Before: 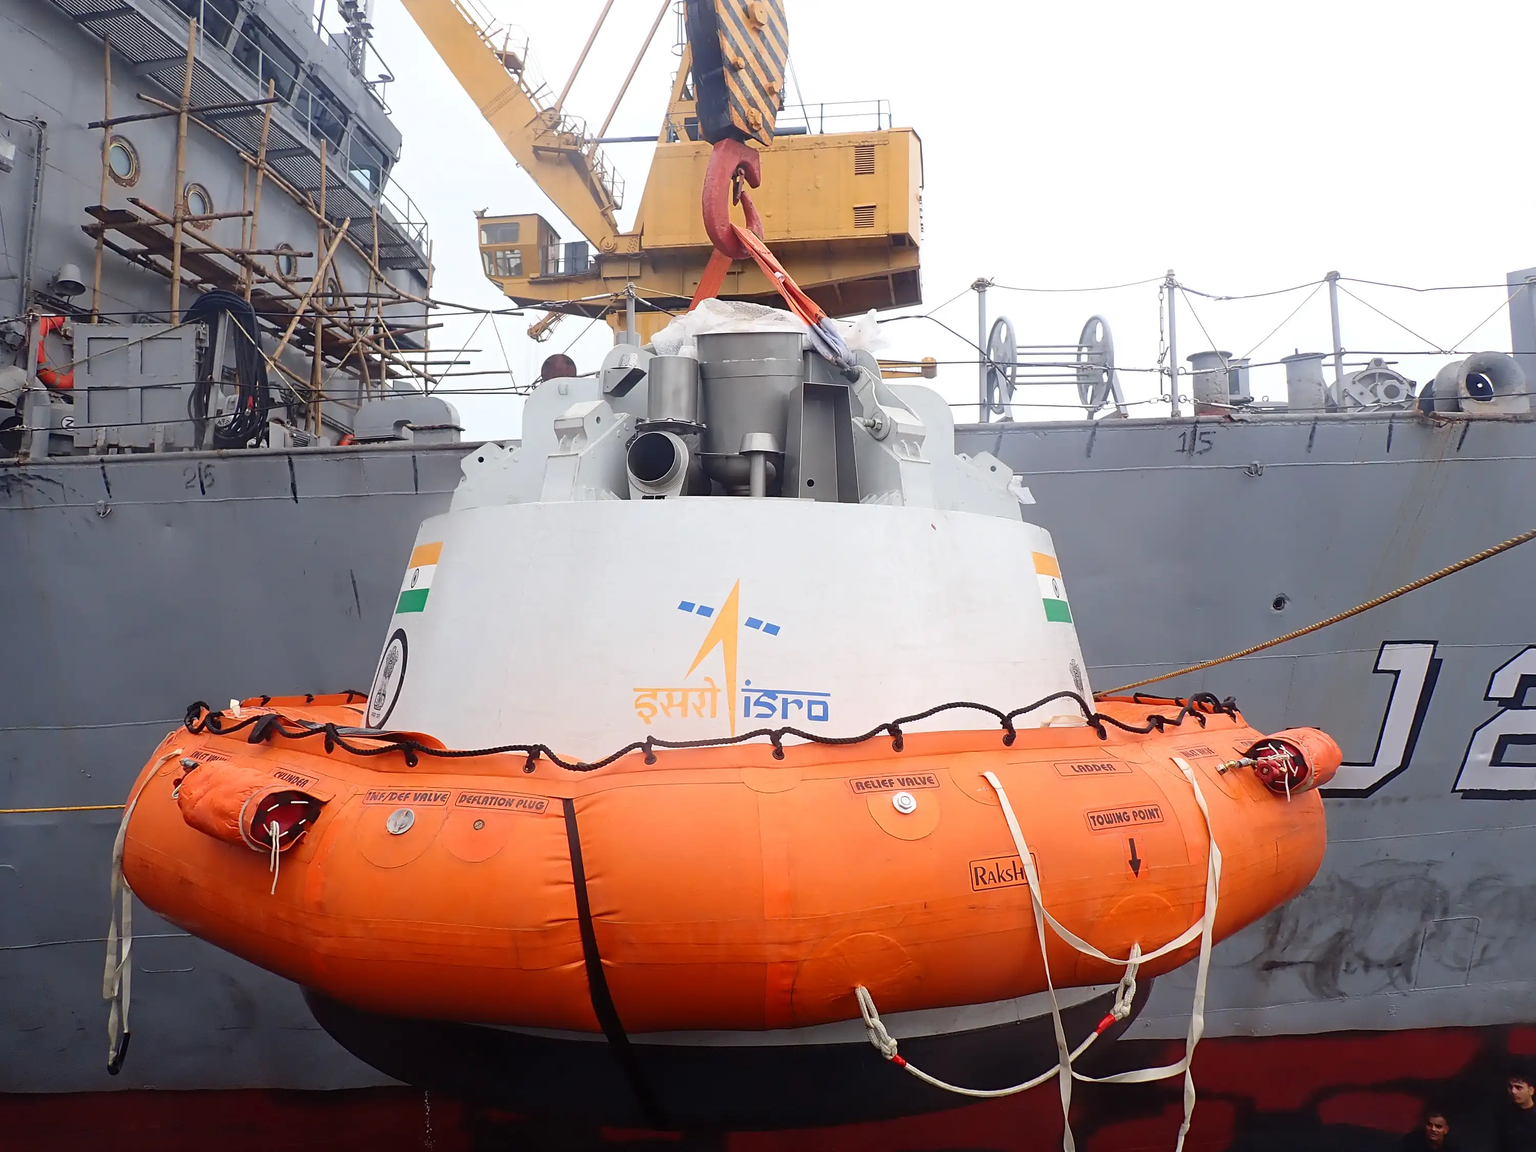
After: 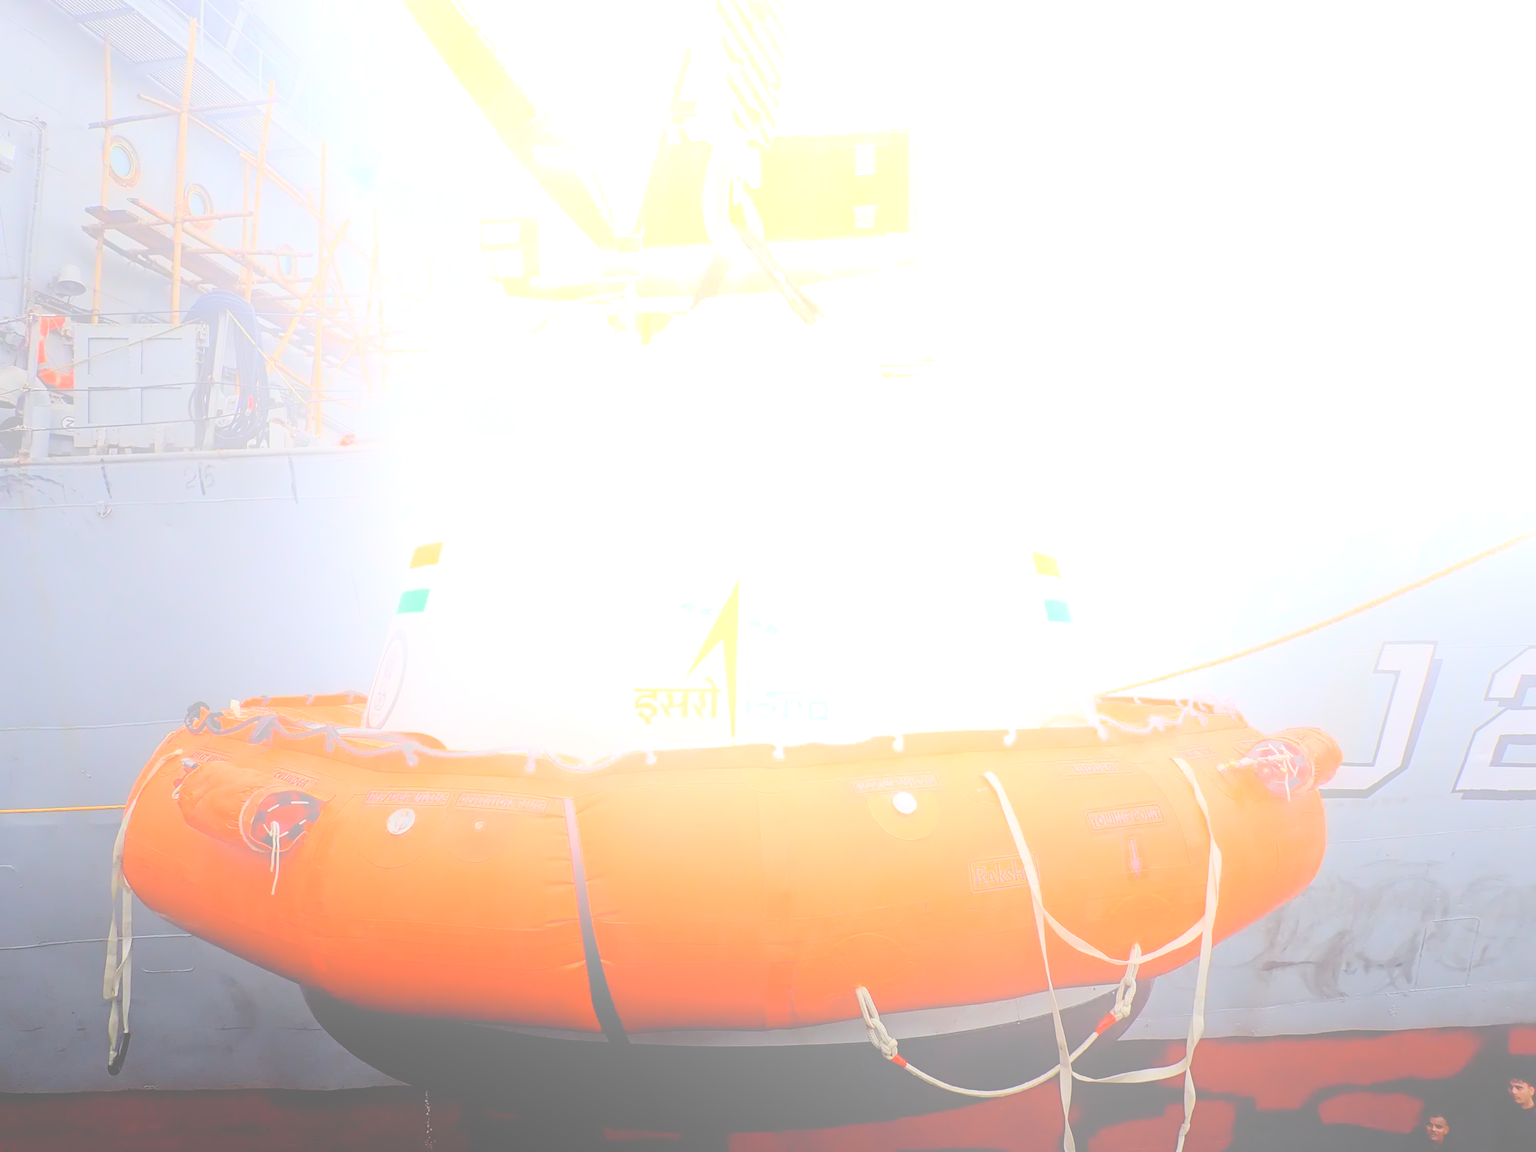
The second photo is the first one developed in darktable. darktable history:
bloom: size 85%, threshold 5%, strength 85%
filmic rgb: black relative exposure -7.65 EV, white relative exposure 4.56 EV, hardness 3.61, color science v6 (2022)
